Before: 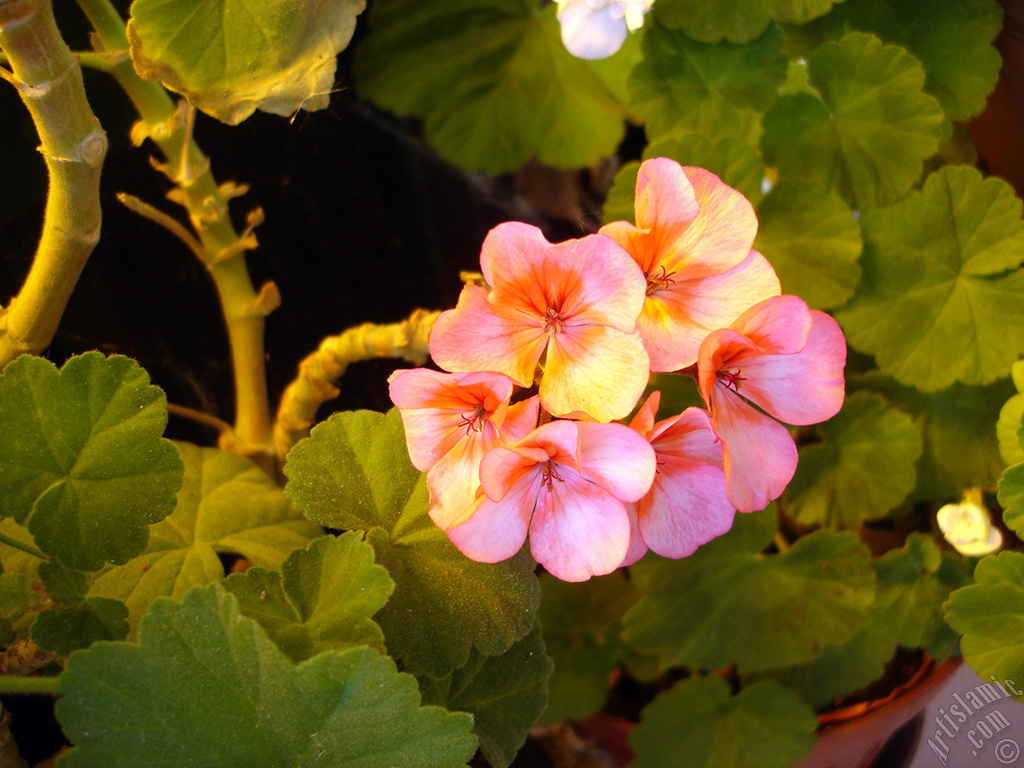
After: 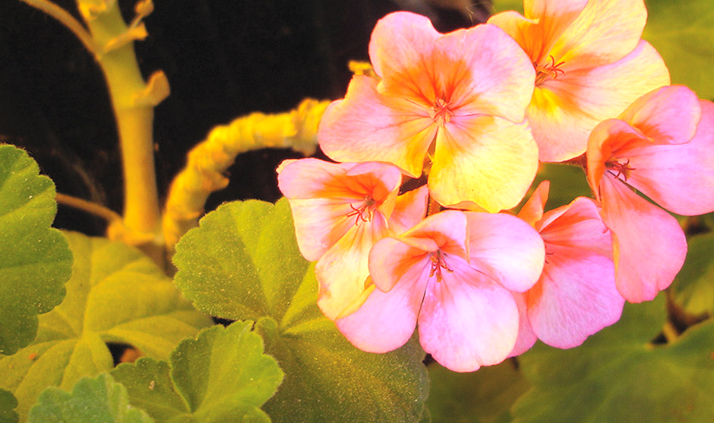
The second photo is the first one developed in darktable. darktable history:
crop: left 10.914%, top 27.399%, right 18.313%, bottom 17.055%
contrast brightness saturation: contrast 0.104, brightness 0.31, saturation 0.141
